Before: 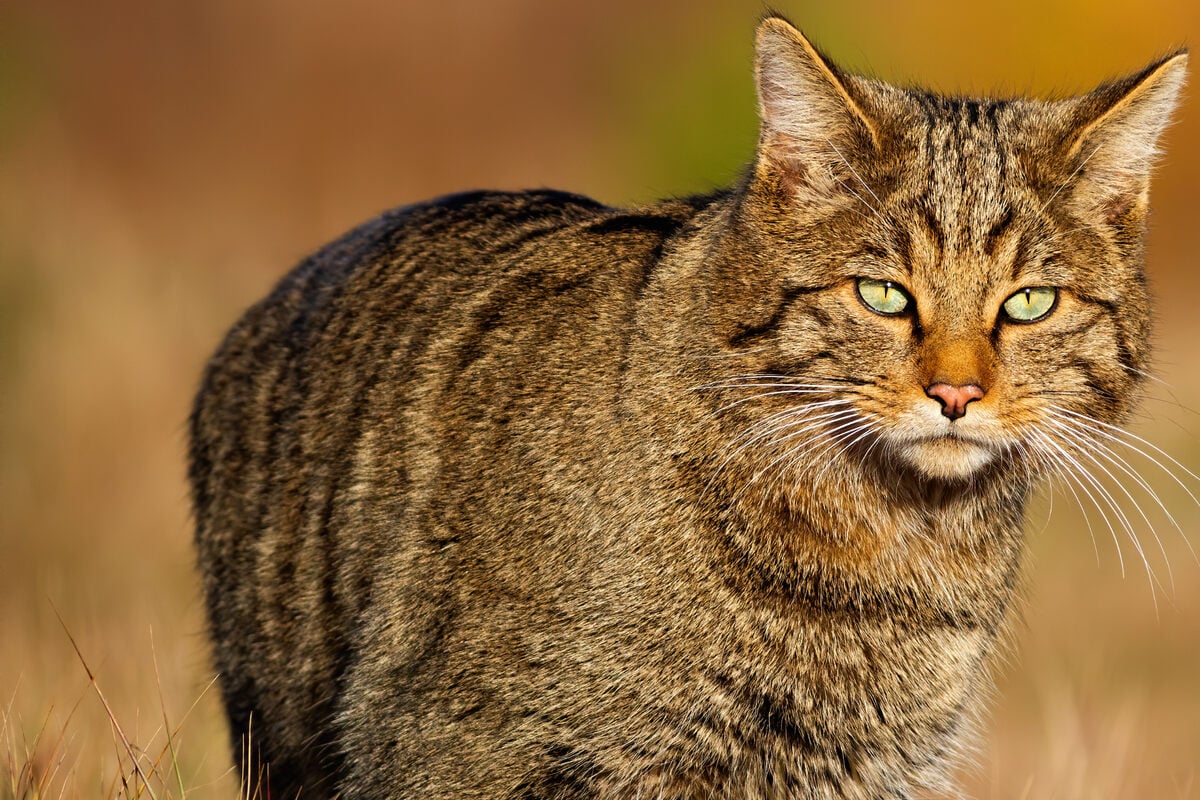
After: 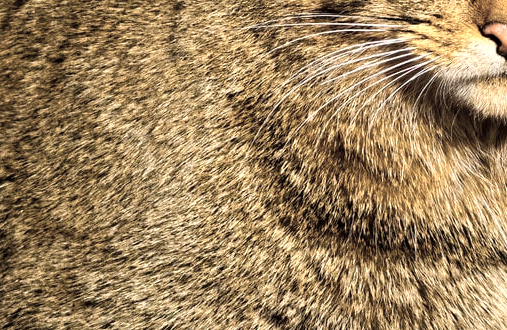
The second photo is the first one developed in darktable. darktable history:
color balance rgb: highlights gain › chroma 0.769%, highlights gain › hue 55.11°, linear chroma grading › global chroma 14.952%, perceptual saturation grading › global saturation 30.861%, global vibrance 9.574%
exposure: black level correction 0.001, compensate highlight preservation false
velvia: strength 6.05%
crop: left 37.091%, top 45.218%, right 20.617%, bottom 13.44%
color zones: curves: ch0 [(0, 0.6) (0.129, 0.585) (0.193, 0.596) (0.429, 0.5) (0.571, 0.5) (0.714, 0.5) (0.857, 0.5) (1, 0.6)]; ch1 [(0, 0.453) (0.112, 0.245) (0.213, 0.252) (0.429, 0.233) (0.571, 0.231) (0.683, 0.242) (0.857, 0.296) (1, 0.453)]
